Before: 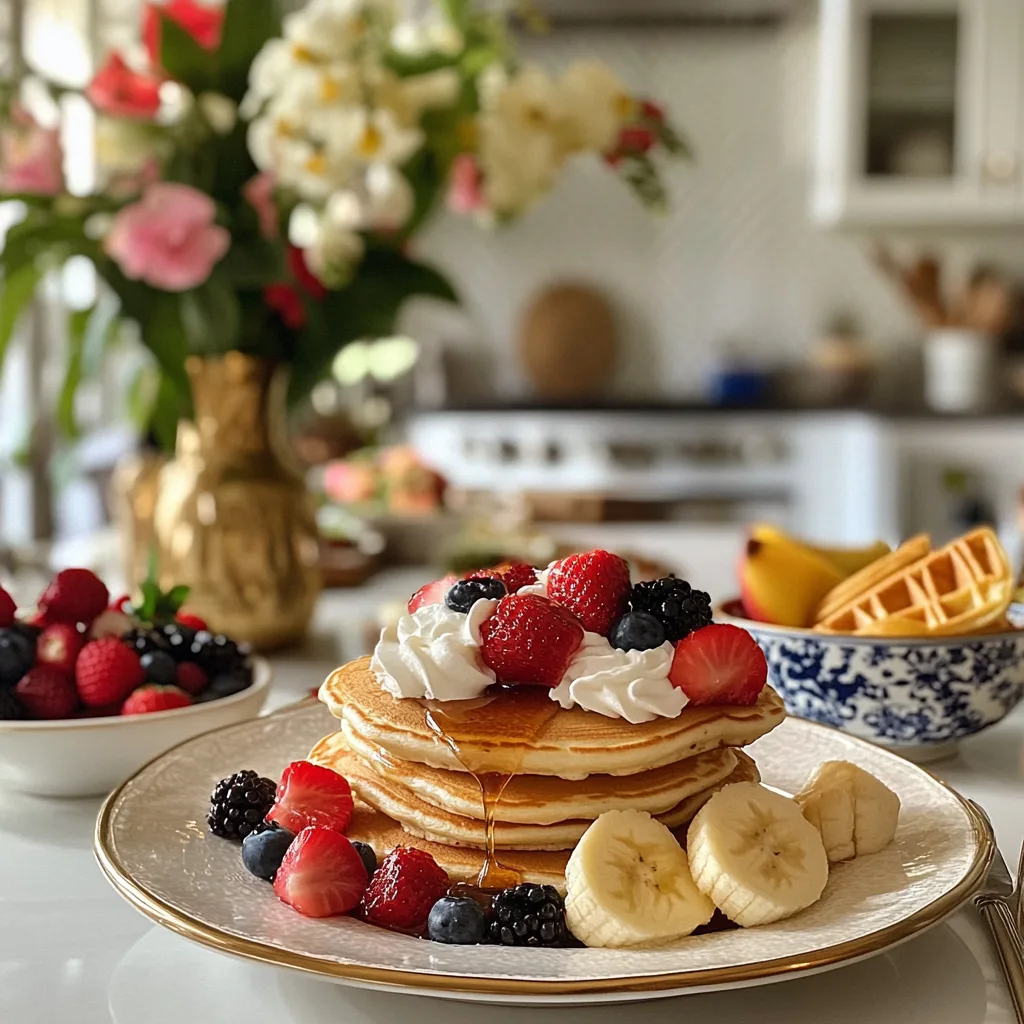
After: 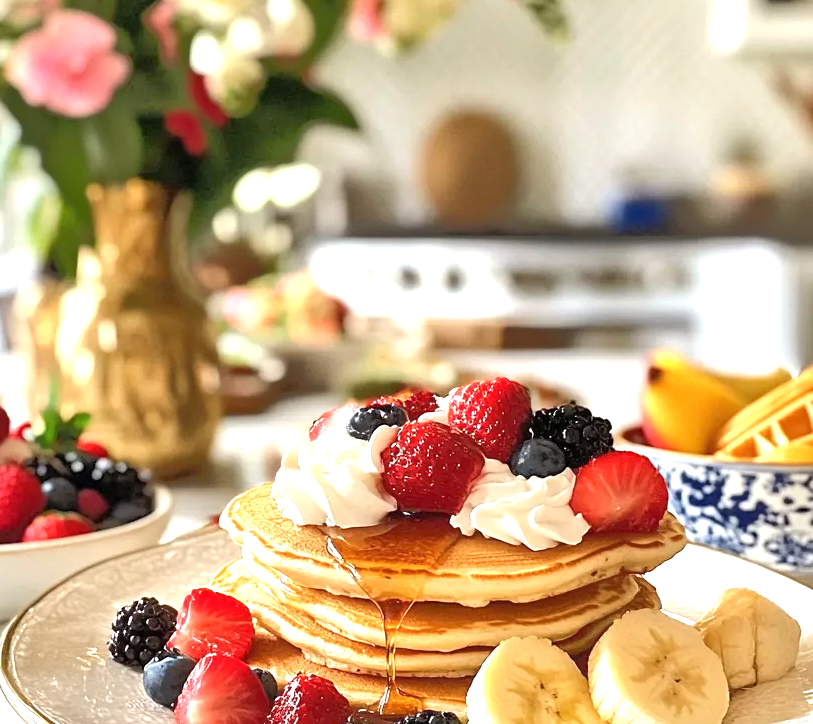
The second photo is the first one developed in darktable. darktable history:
crop: left 9.712%, top 16.928%, right 10.845%, bottom 12.332%
tone equalizer: -8 EV -0.528 EV, -7 EV -0.319 EV, -6 EV -0.083 EV, -5 EV 0.413 EV, -4 EV 0.985 EV, -3 EV 0.791 EV, -2 EV -0.01 EV, -1 EV 0.14 EV, +0 EV -0.012 EV, smoothing 1
exposure: black level correction 0, exposure 1.1 EV, compensate exposure bias true, compensate highlight preservation false
